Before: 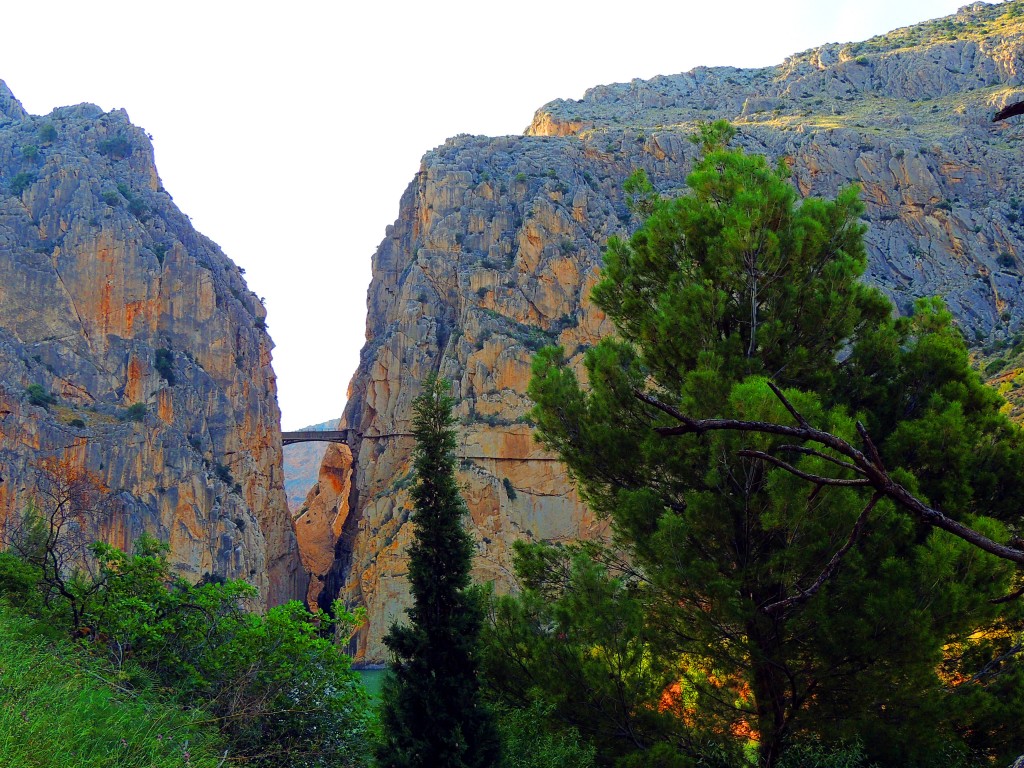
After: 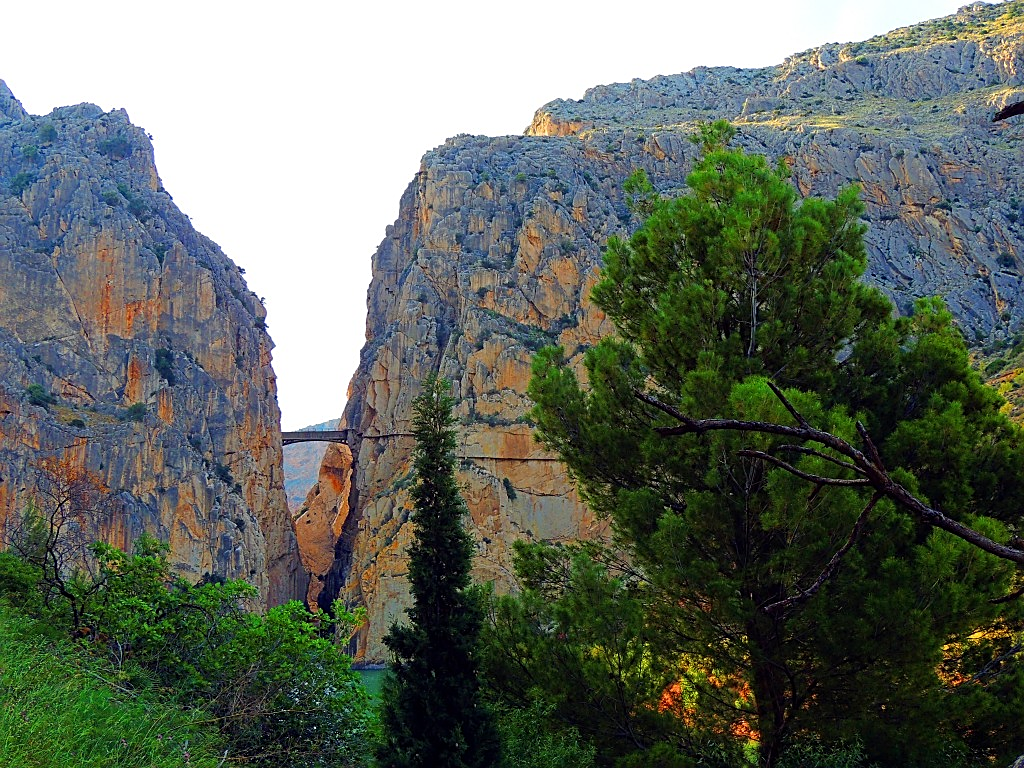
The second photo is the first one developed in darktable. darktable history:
sharpen: radius 1.954
